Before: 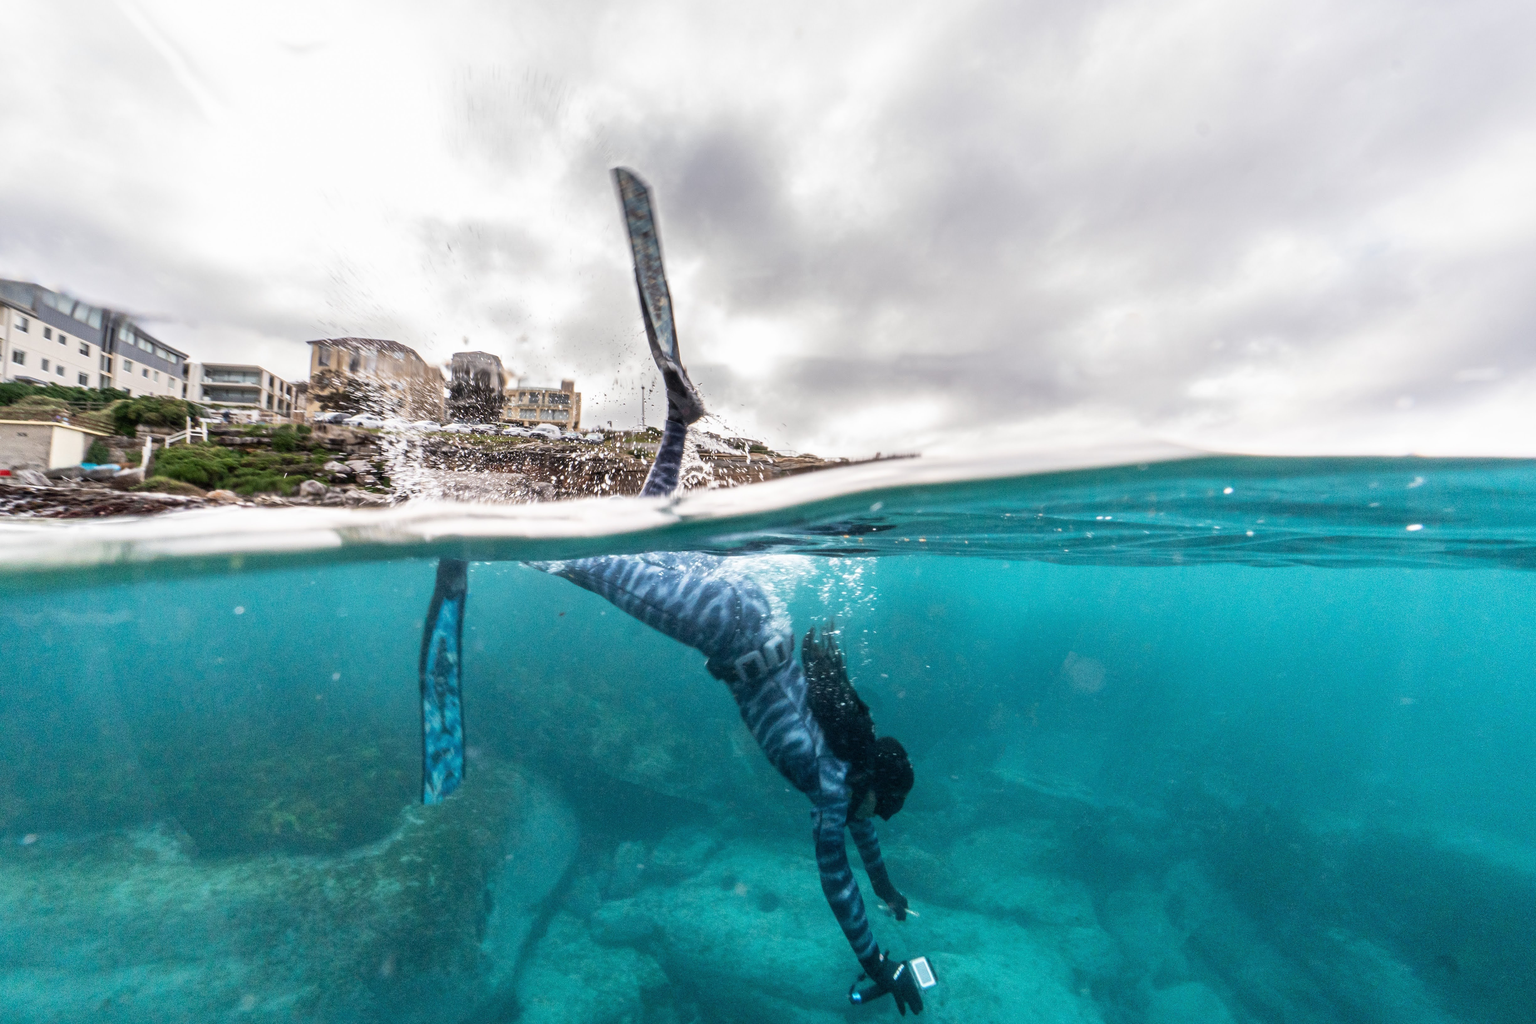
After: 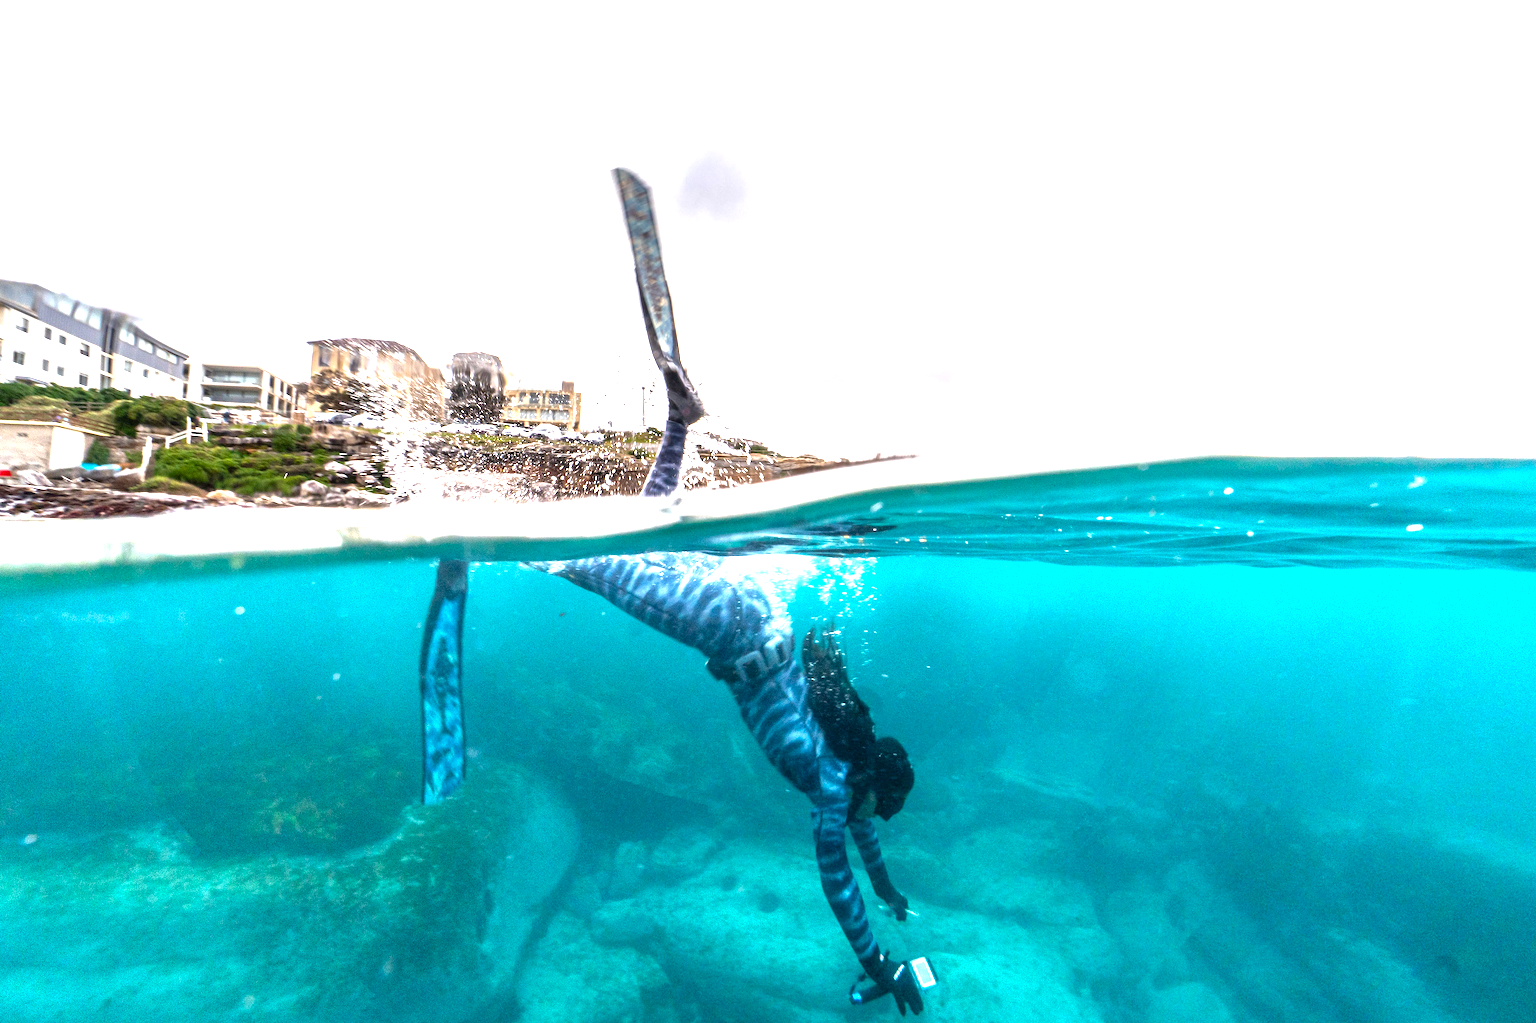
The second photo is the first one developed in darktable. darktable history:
exposure: exposure 1.16 EV, compensate exposure bias true, compensate highlight preservation false
color balance rgb: perceptual saturation grading › global saturation 25%, global vibrance 20%
base curve: curves: ch0 [(0, 0) (0.74, 0.67) (1, 1)]
